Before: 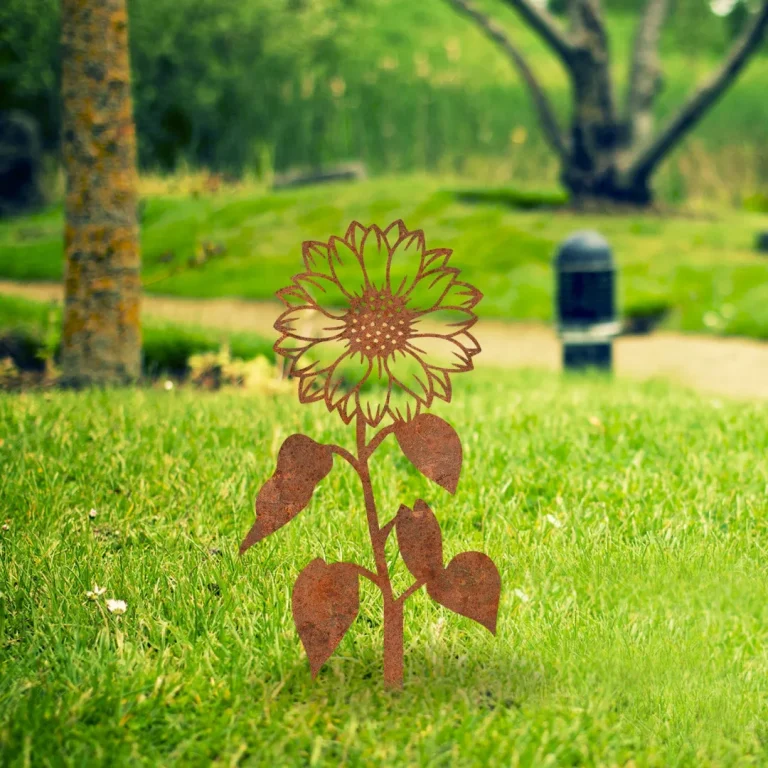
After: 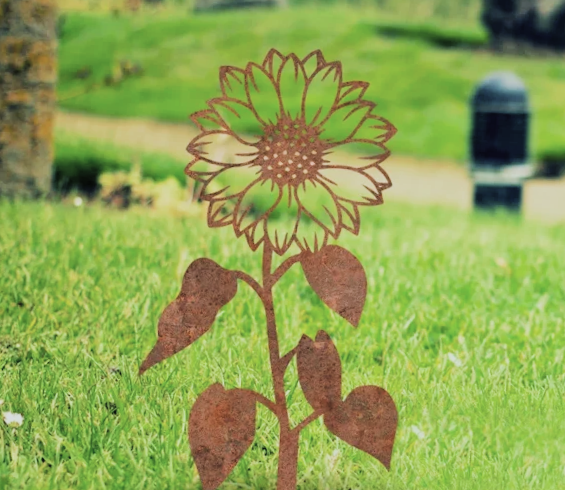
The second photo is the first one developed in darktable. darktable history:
crop and rotate: angle -3.37°, left 9.79%, top 20.73%, right 12.42%, bottom 11.82%
color balance: lift [1.01, 1, 1, 1], gamma [1.097, 1, 1, 1], gain [0.85, 1, 1, 1]
color calibration: x 0.367, y 0.376, temperature 4372.25 K
filmic rgb: black relative exposure -5 EV, hardness 2.88, contrast 1.3, highlights saturation mix -30%
